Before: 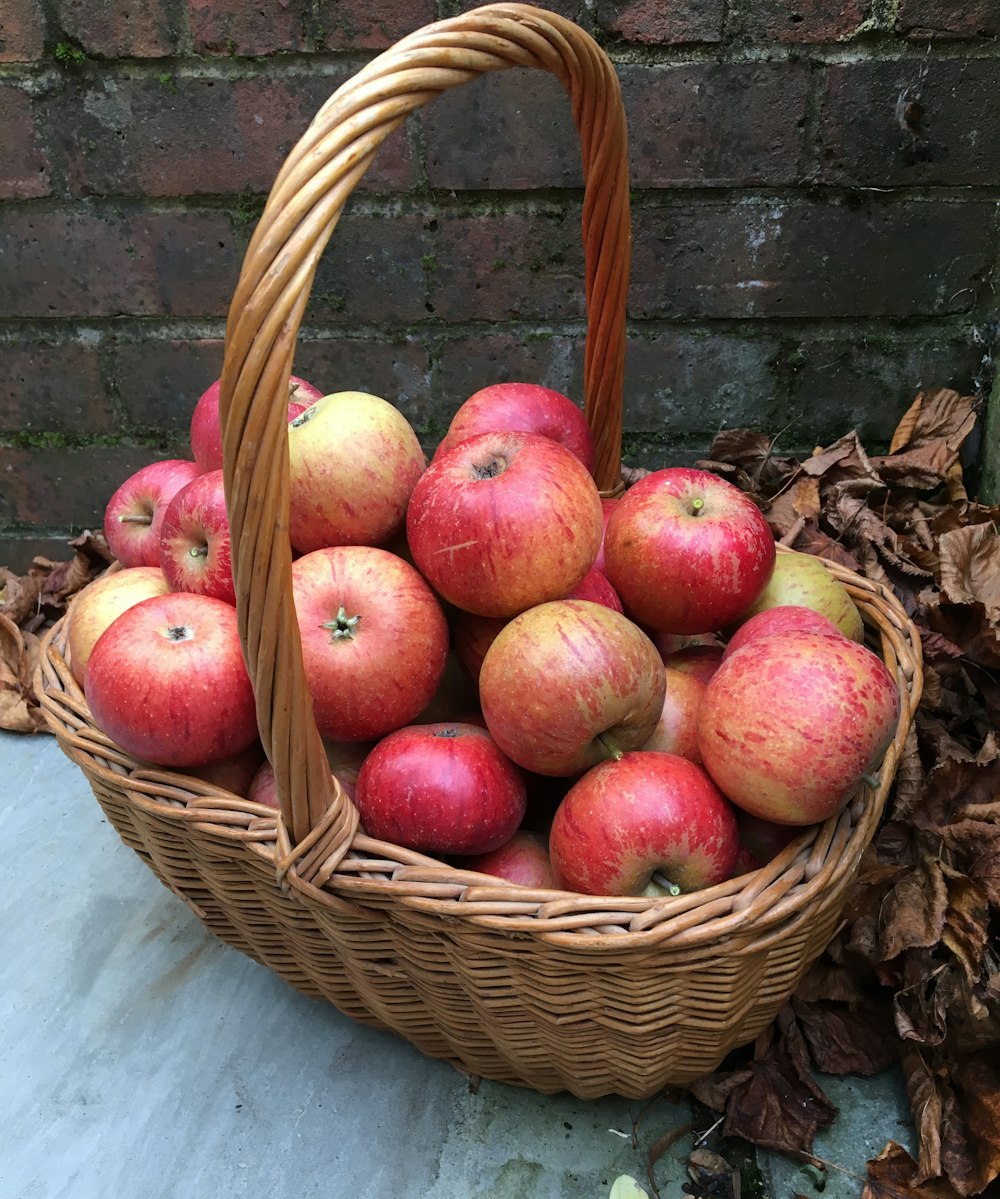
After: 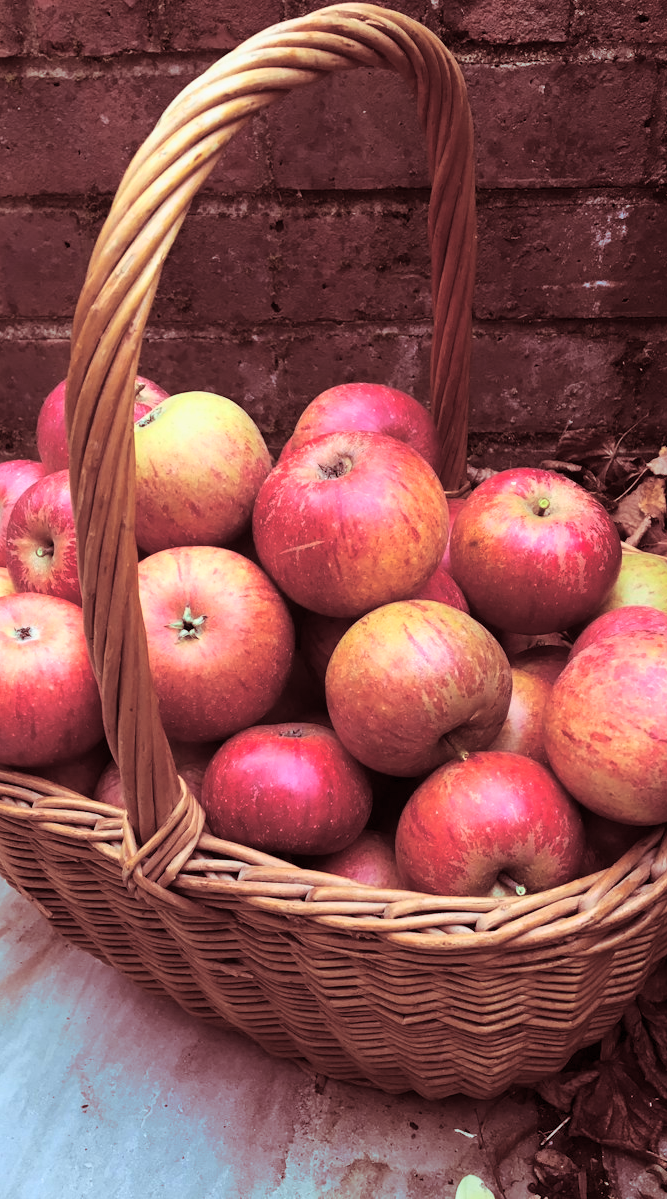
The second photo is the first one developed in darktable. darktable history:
split-toning: highlights › saturation 0, balance -61.83
crop and rotate: left 15.446%, right 17.836%
exposure: exposure -0.116 EV, compensate exposure bias true, compensate highlight preservation false
contrast brightness saturation: contrast 0.2, brightness 0.16, saturation 0.22
